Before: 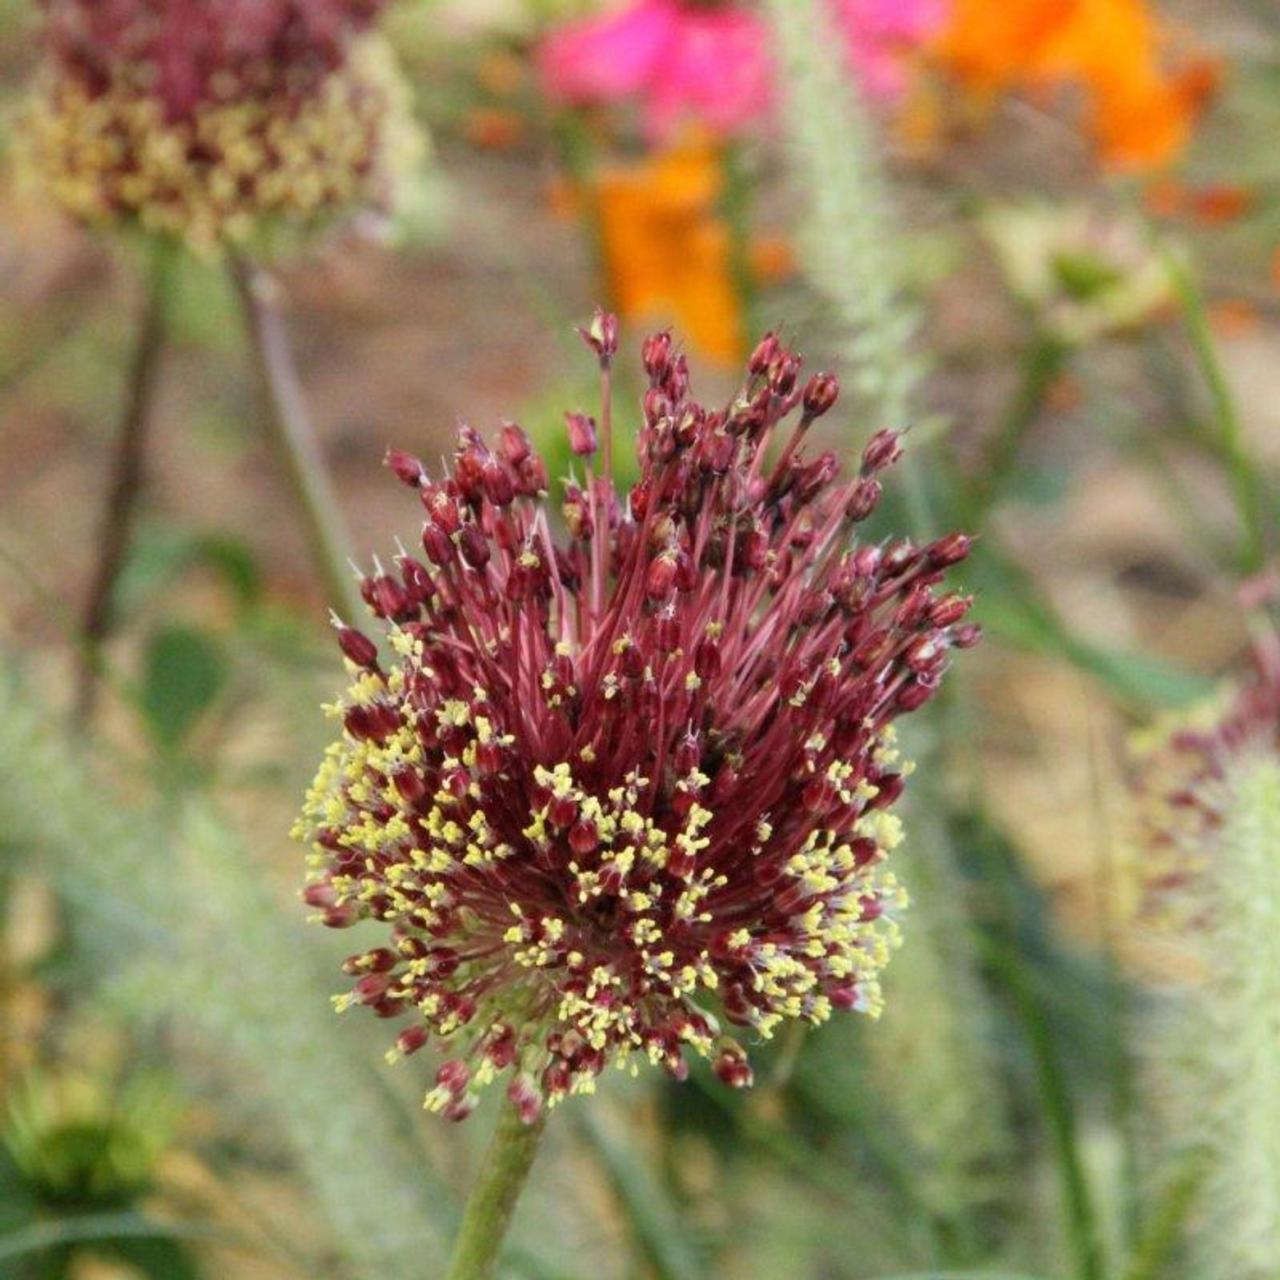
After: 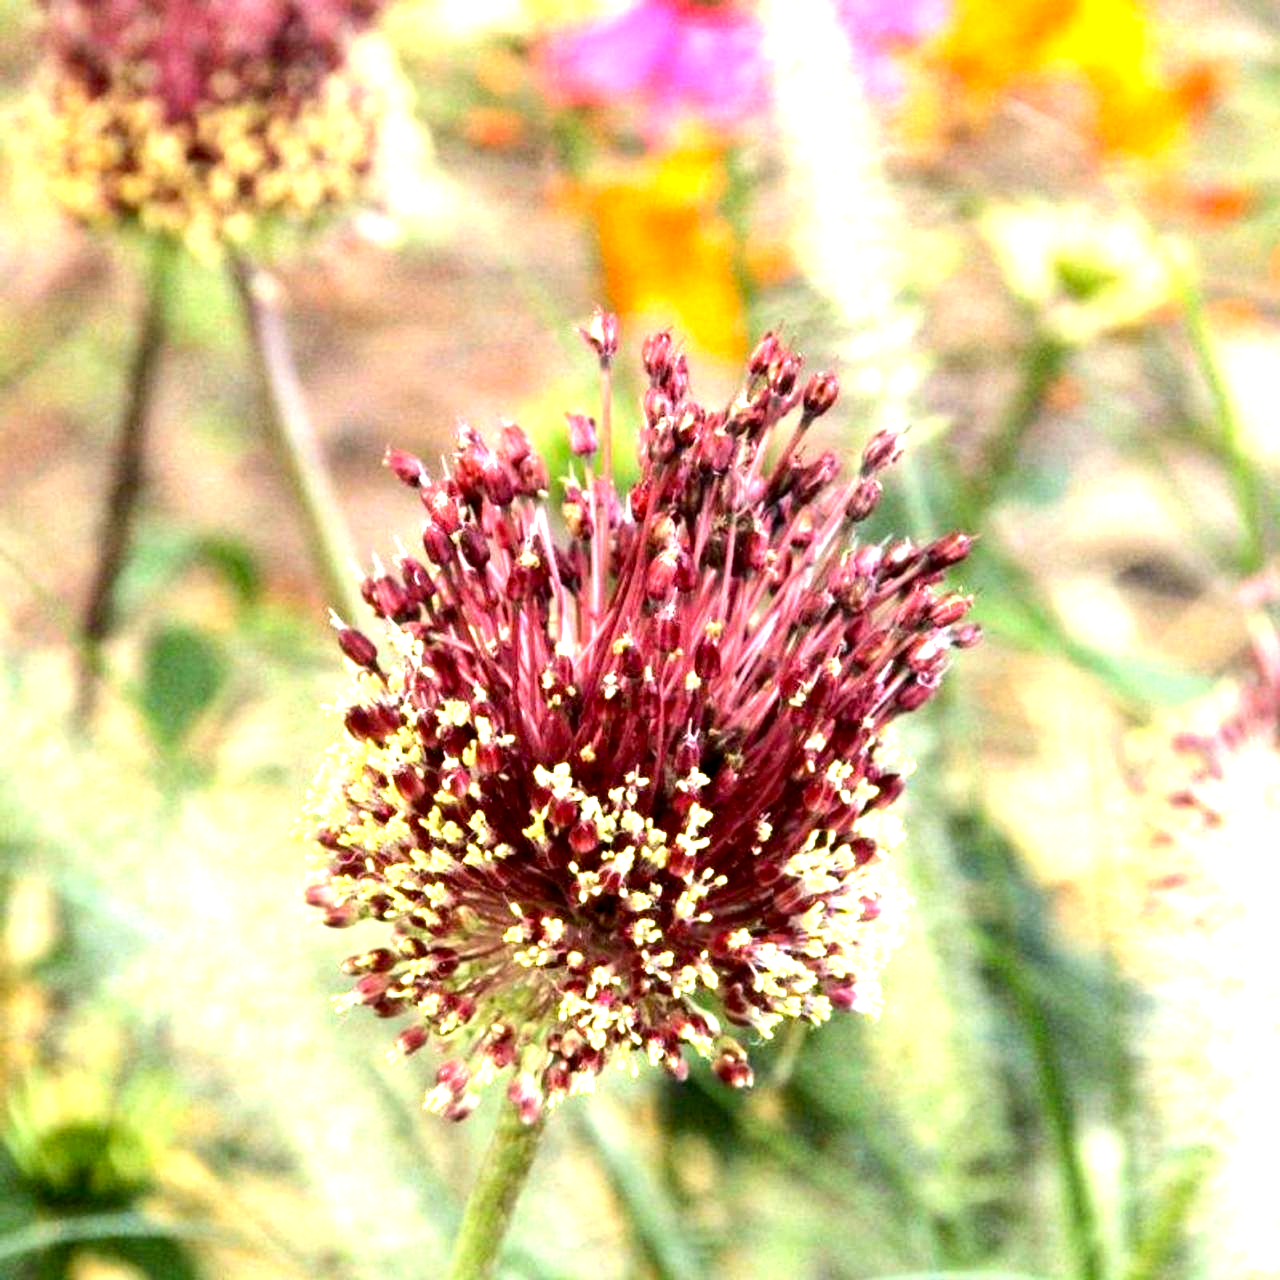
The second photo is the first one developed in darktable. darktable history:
exposure: black level correction 0.008, exposure 0.979 EV, compensate highlight preservation false
tone equalizer: -8 EV -0.75 EV, -7 EV -0.7 EV, -6 EV -0.6 EV, -5 EV -0.4 EV, -3 EV 0.4 EV, -2 EV 0.6 EV, -1 EV 0.7 EV, +0 EV 0.75 EV, edges refinement/feathering 500, mask exposure compensation -1.57 EV, preserve details no
